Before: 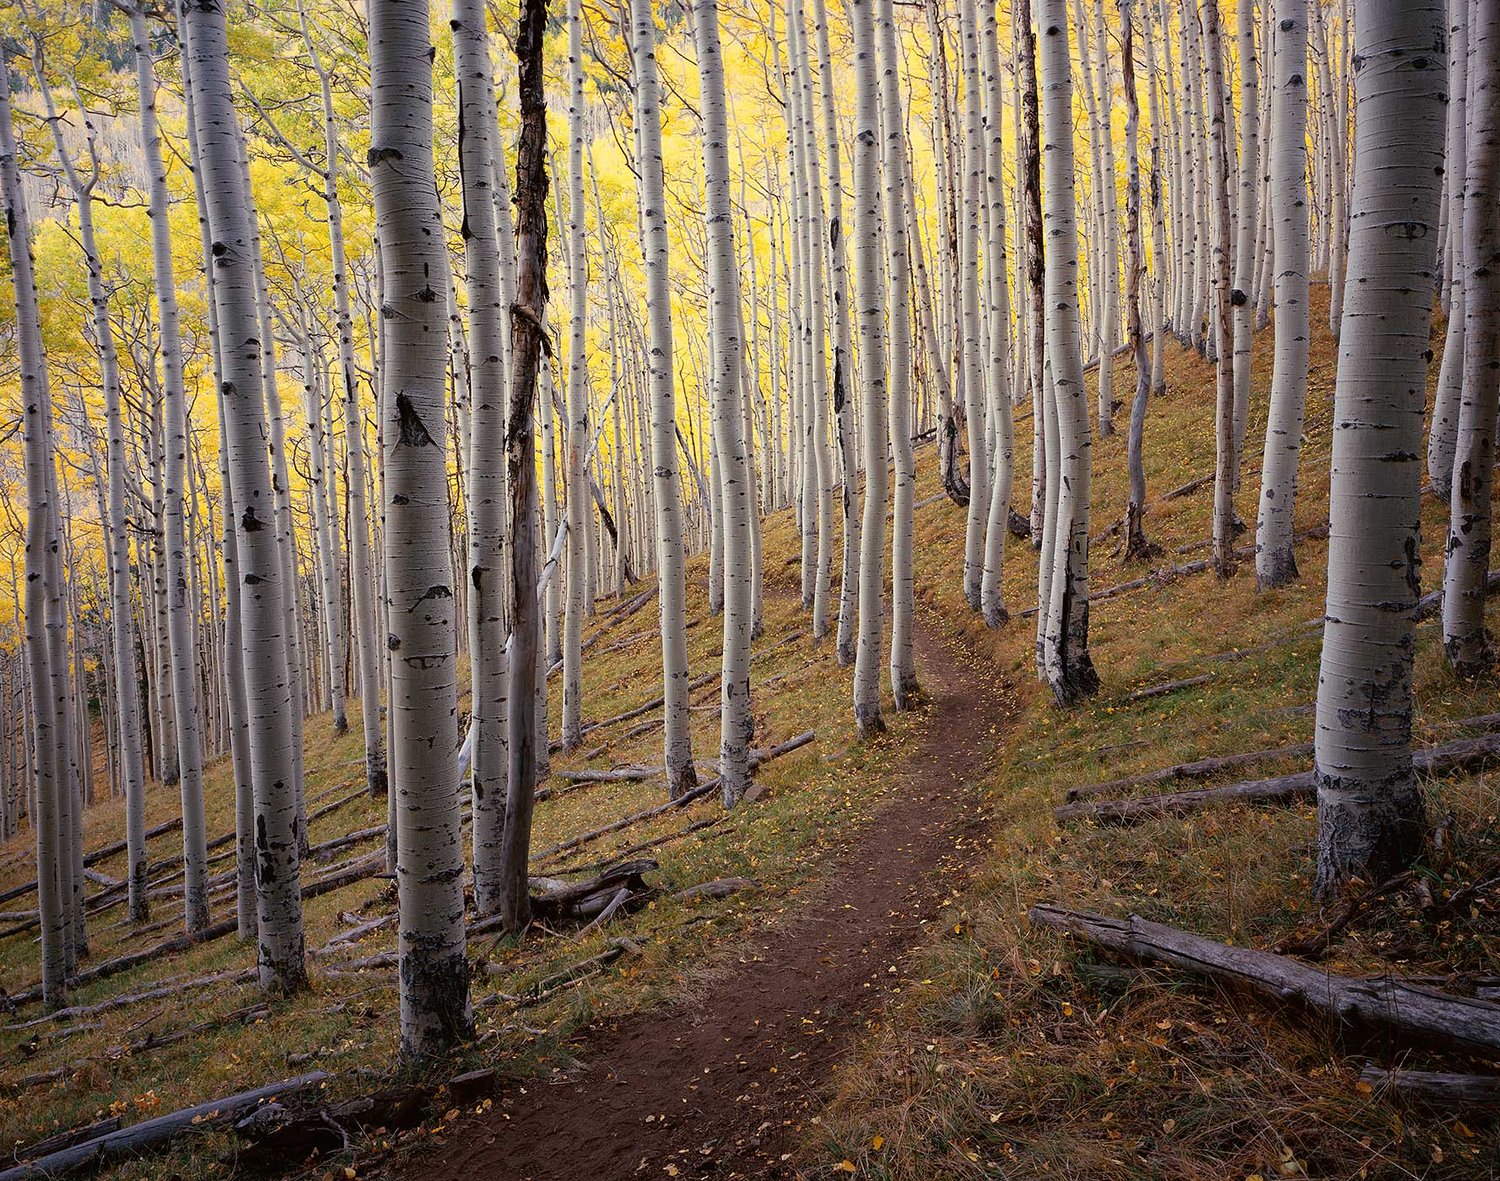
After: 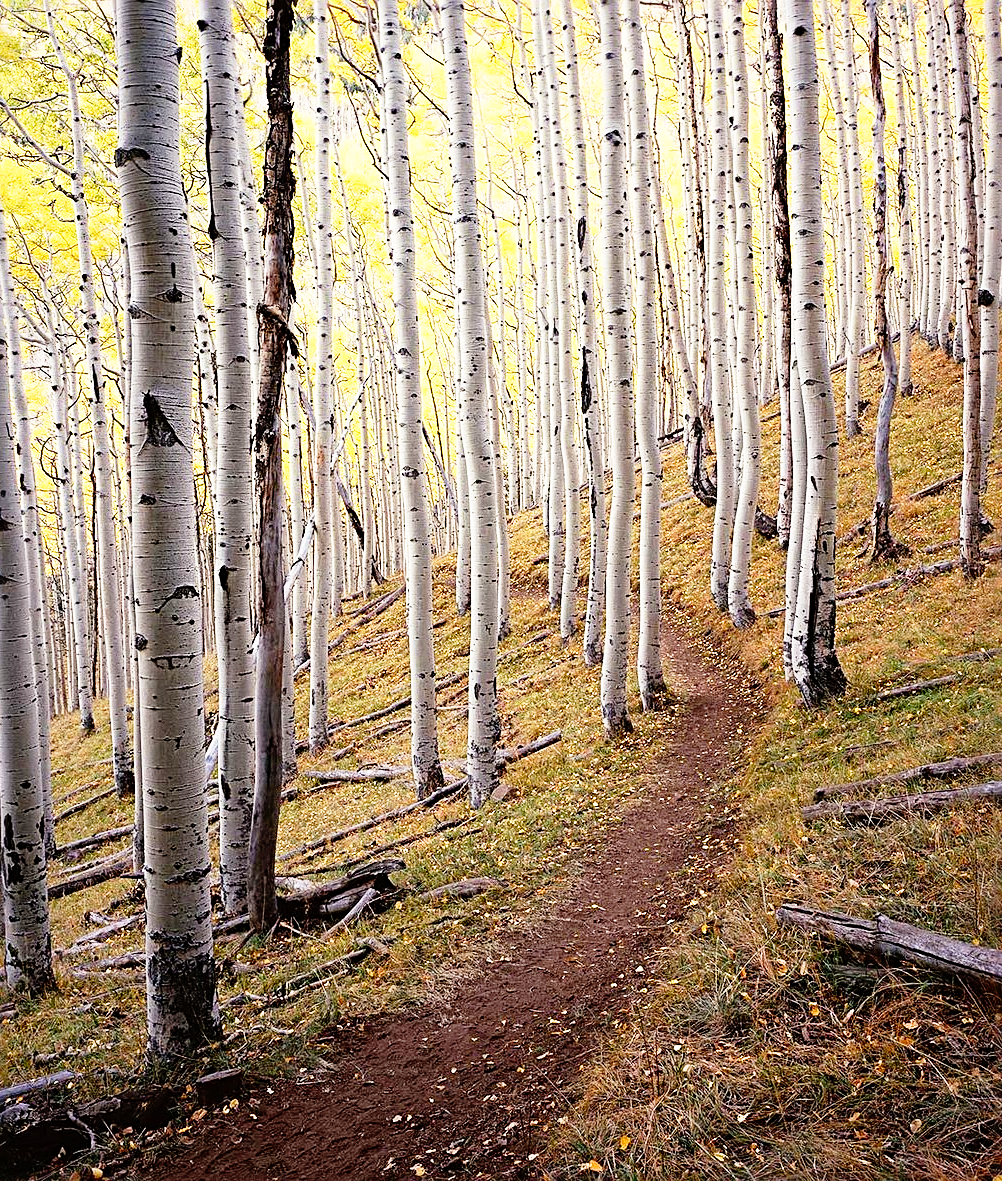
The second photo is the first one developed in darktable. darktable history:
sharpen: radius 3.126
crop: left 16.914%, right 16.281%
base curve: curves: ch0 [(0, 0) (0.012, 0.01) (0.073, 0.168) (0.31, 0.711) (0.645, 0.957) (1, 1)], preserve colors none
exposure: exposure -0.066 EV, compensate exposure bias true, compensate highlight preservation false
